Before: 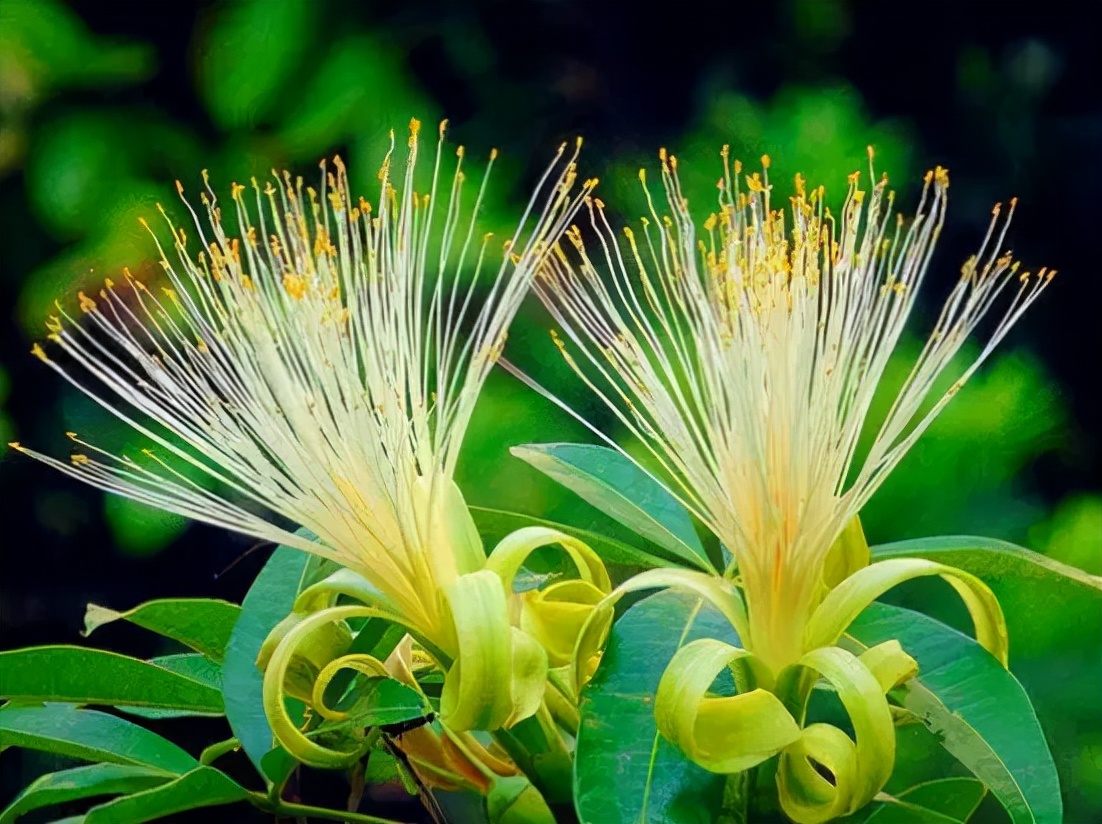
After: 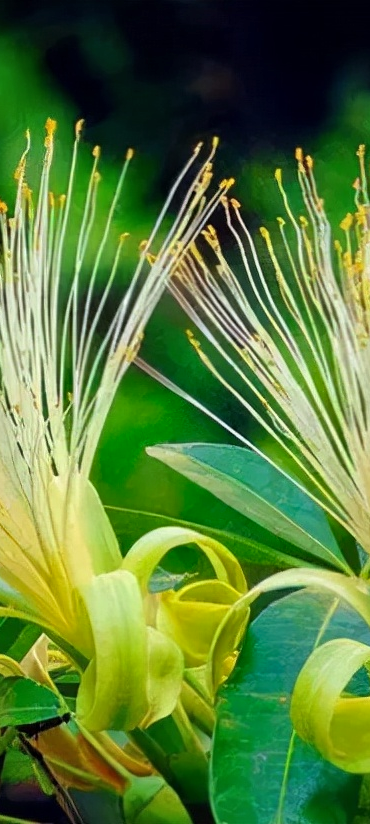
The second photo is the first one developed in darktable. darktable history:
shadows and highlights: shadows 30.68, highlights -62.55, soften with gaussian
crop: left 33.093%, right 33.268%
